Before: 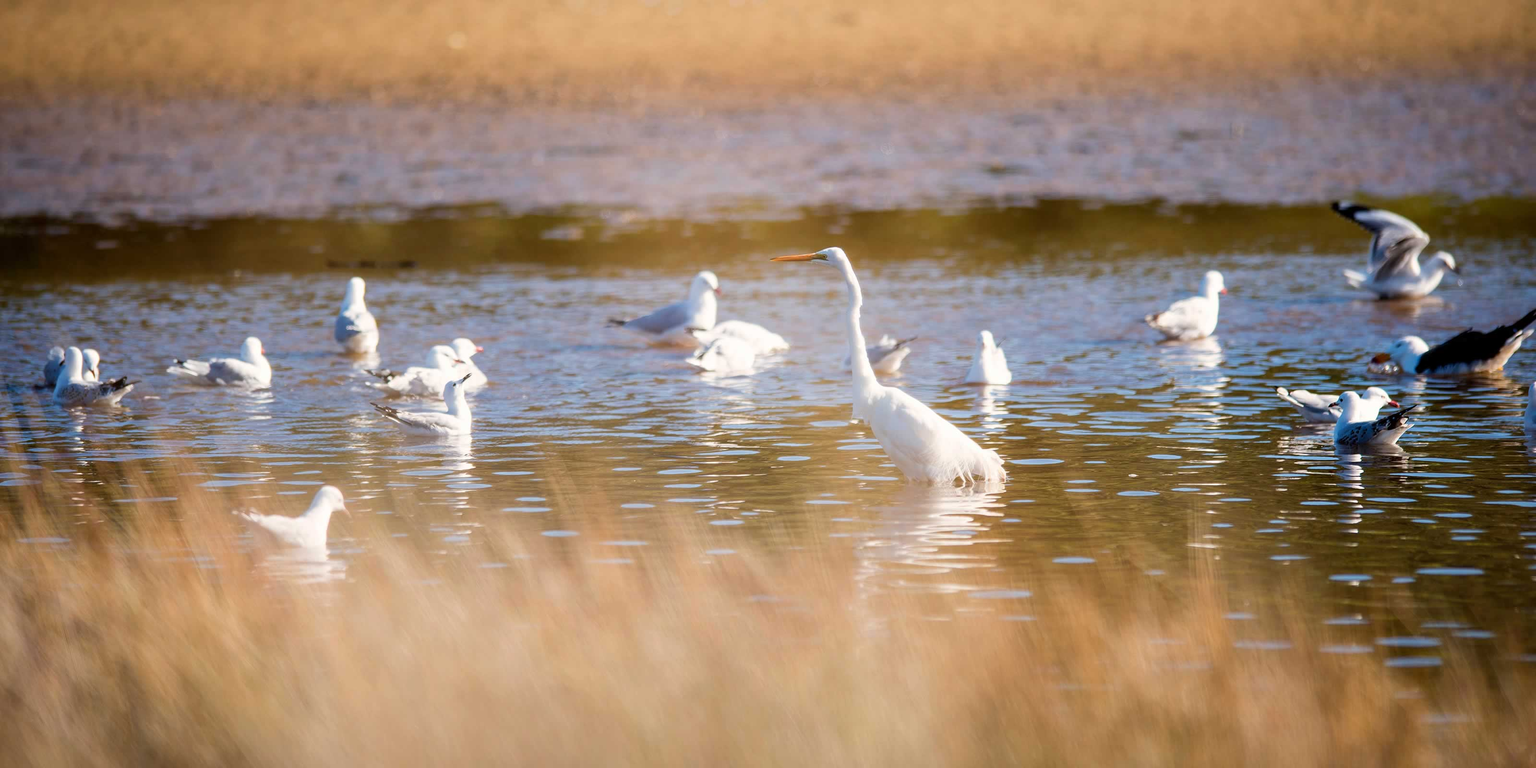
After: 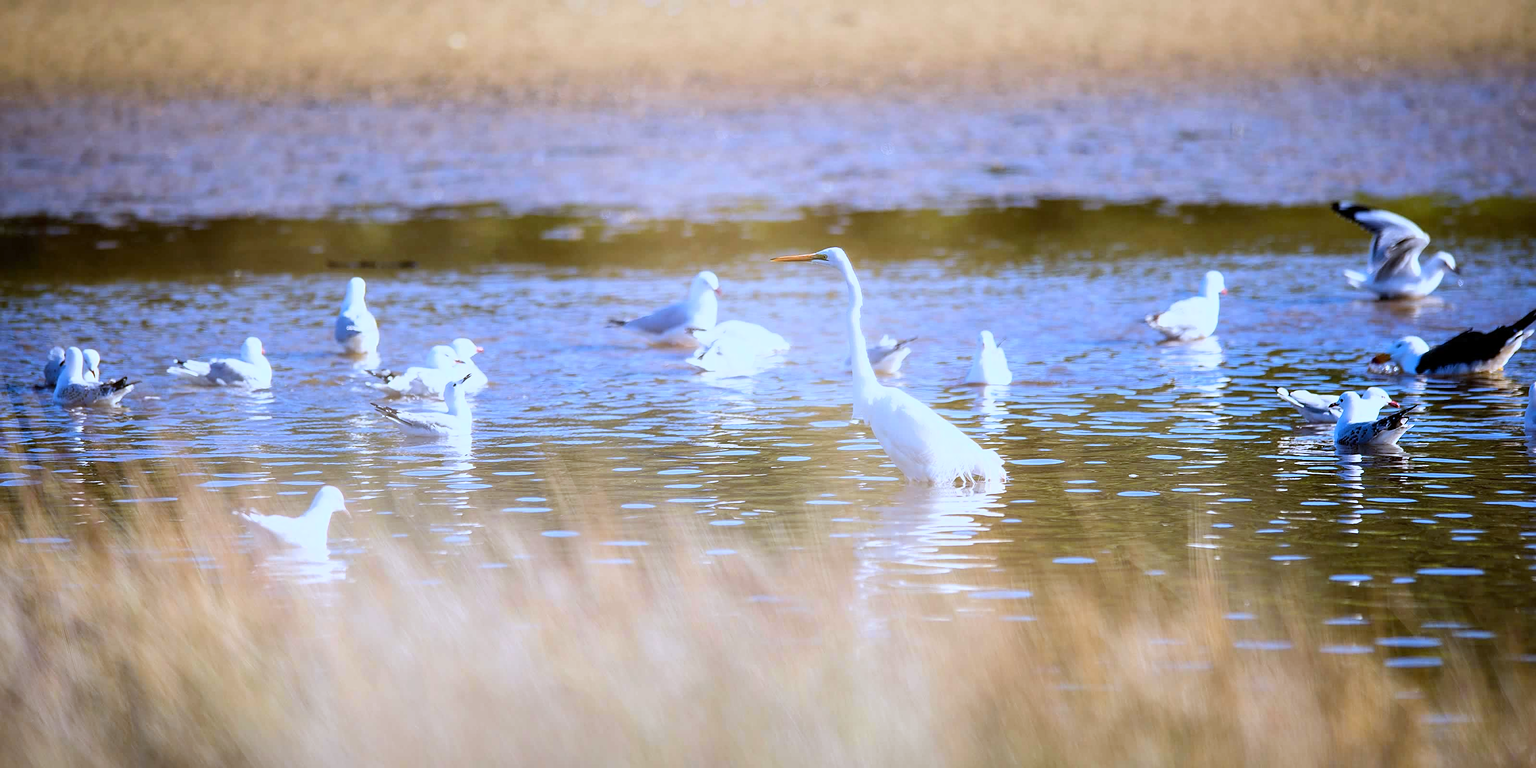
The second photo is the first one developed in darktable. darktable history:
sharpen: on, module defaults
tone curve: curves: ch0 [(0, 0) (0.541, 0.628) (0.906, 0.997)]
white balance: red 0.871, blue 1.249
